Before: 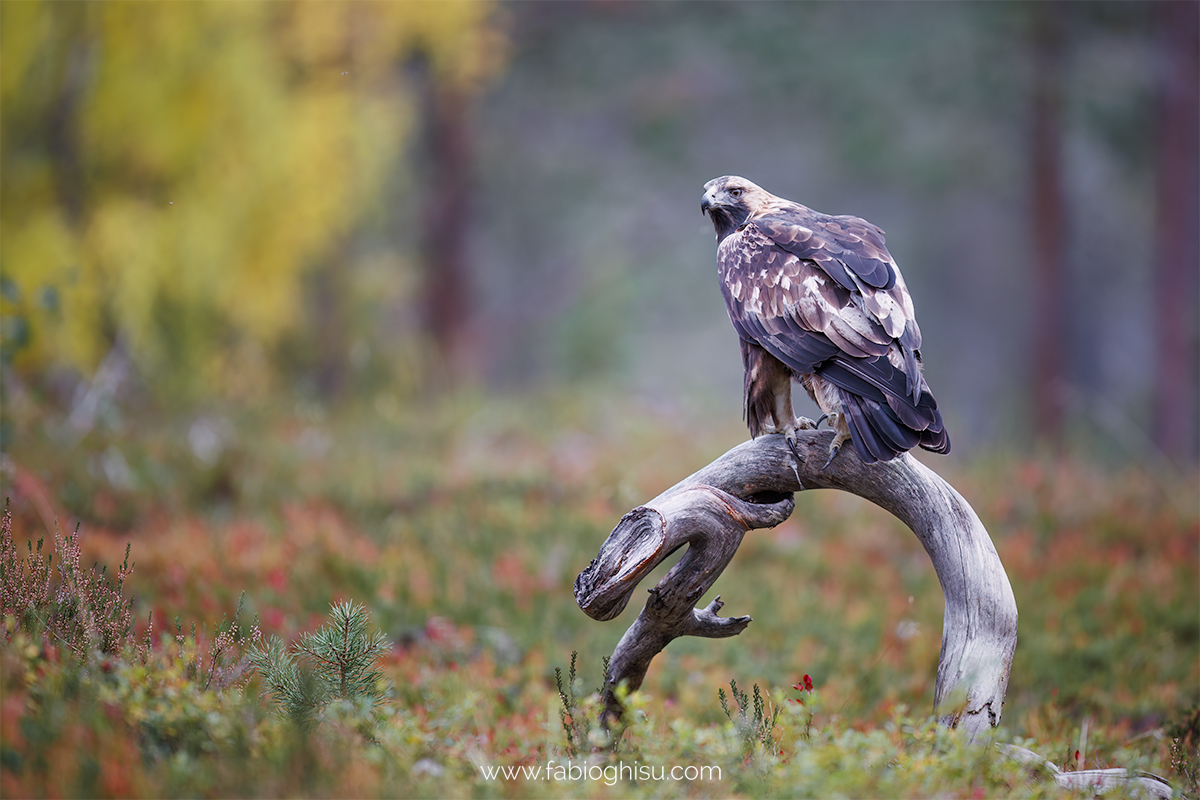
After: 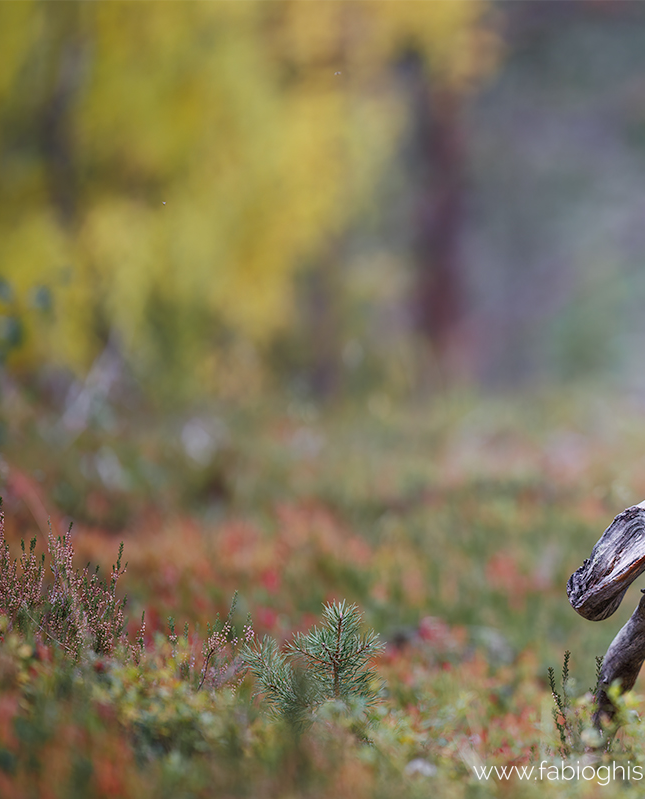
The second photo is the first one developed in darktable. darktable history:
crop: left 0.638%, right 45.579%, bottom 0.086%
